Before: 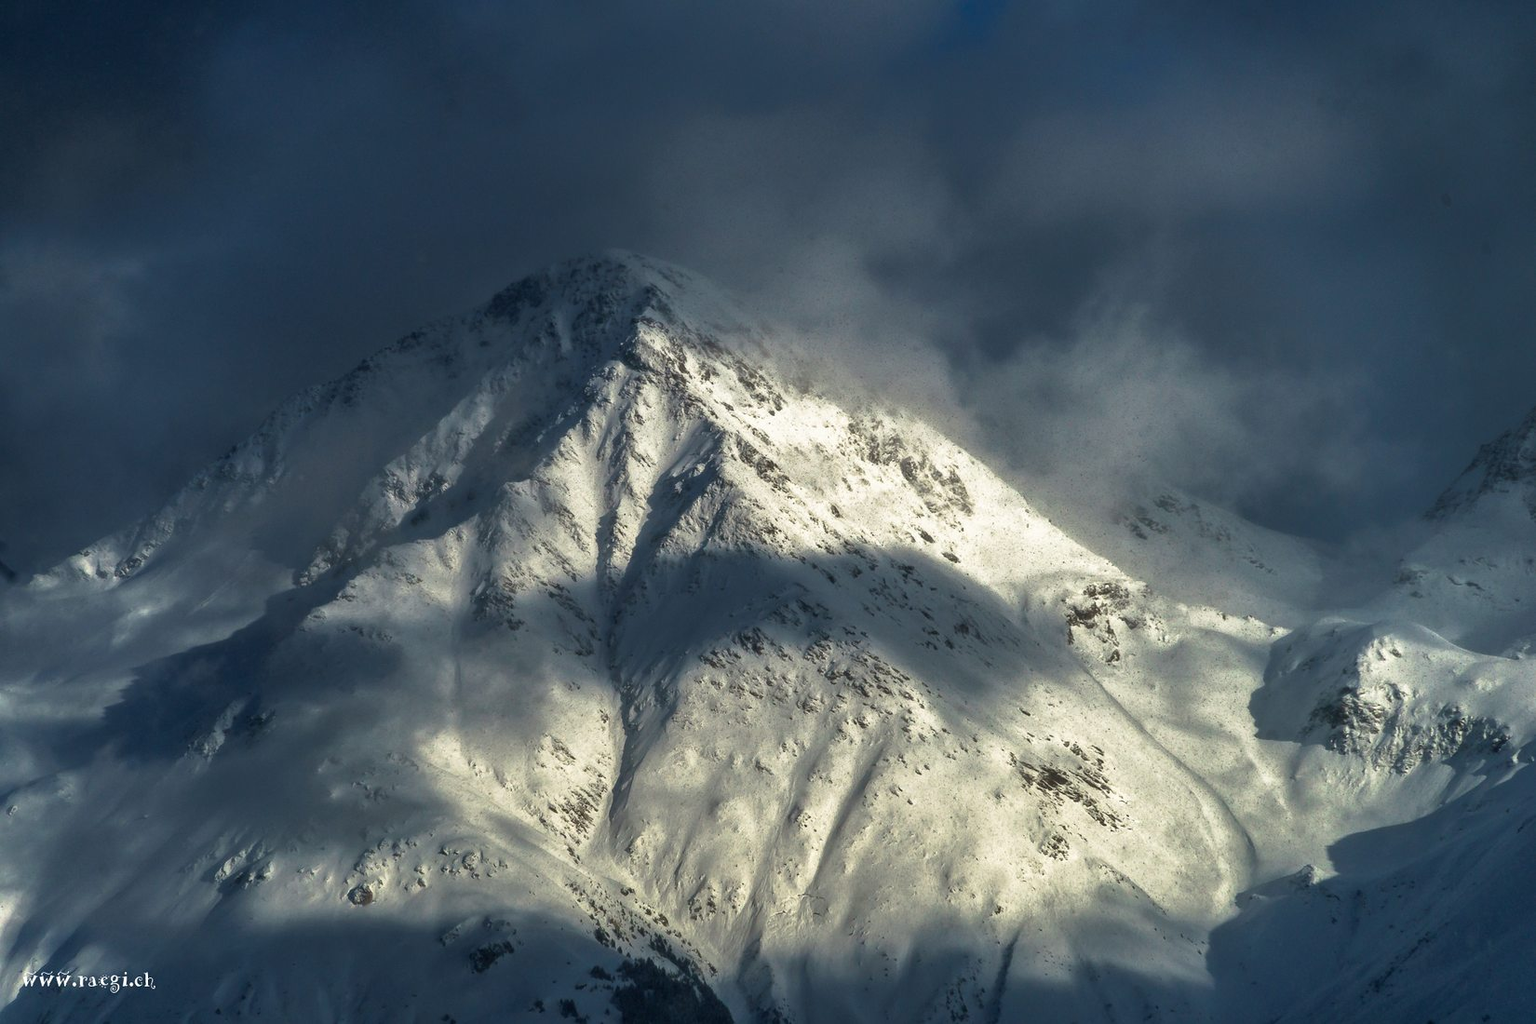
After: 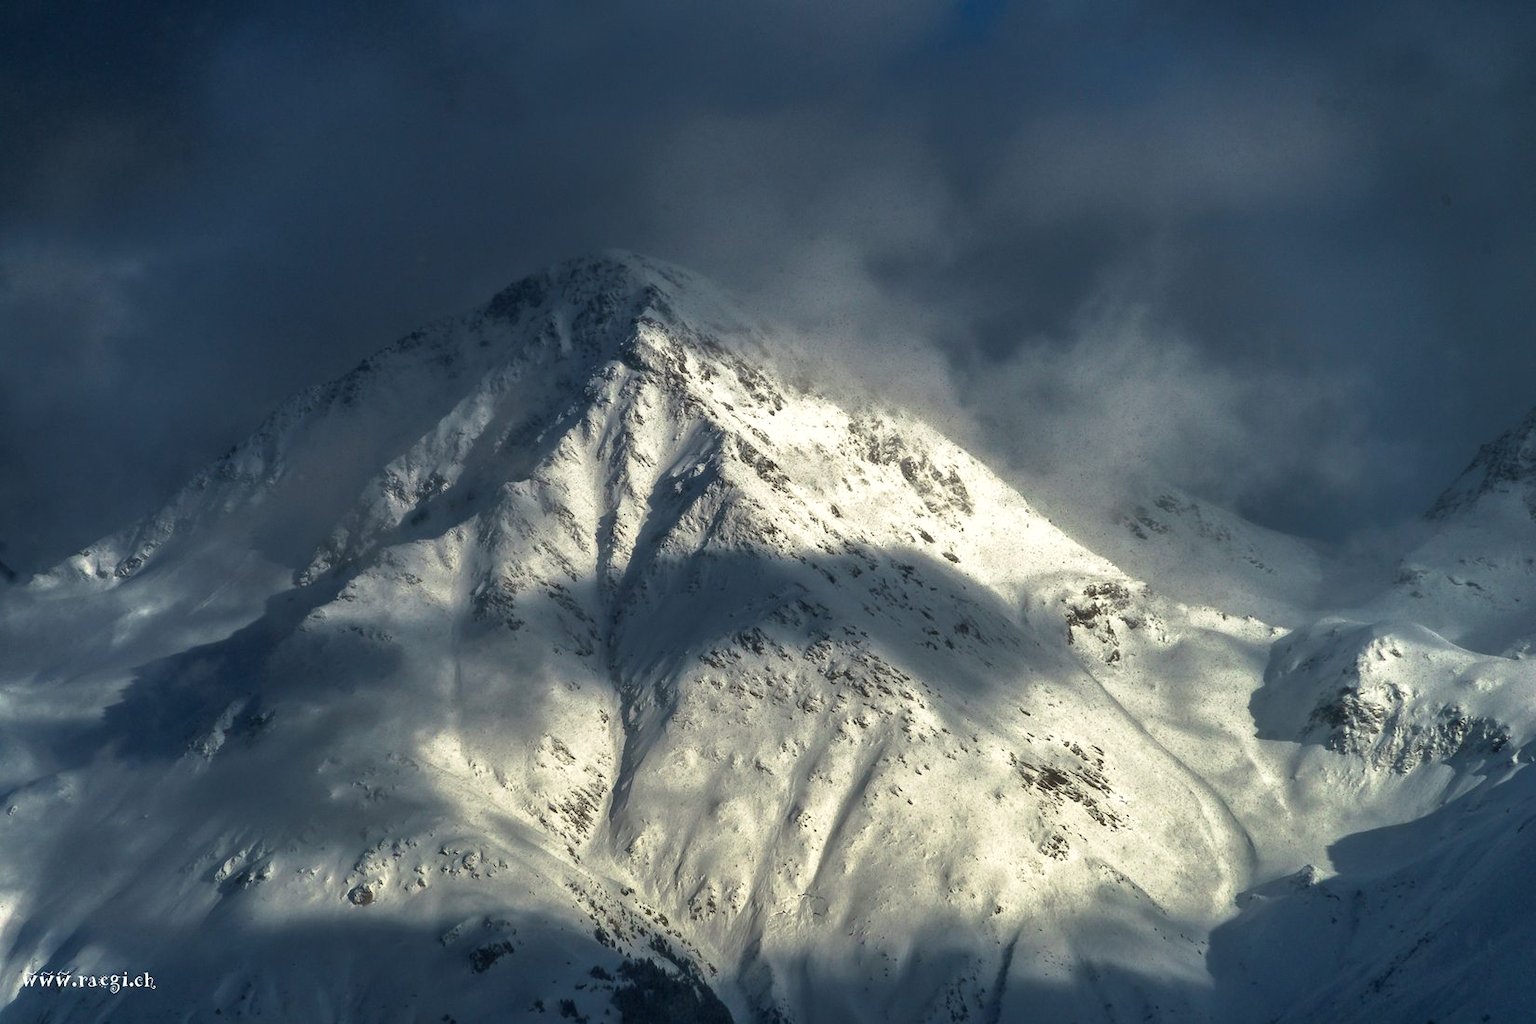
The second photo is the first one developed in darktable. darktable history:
shadows and highlights: shadows -13.08, white point adjustment 4.08, highlights 26.93
